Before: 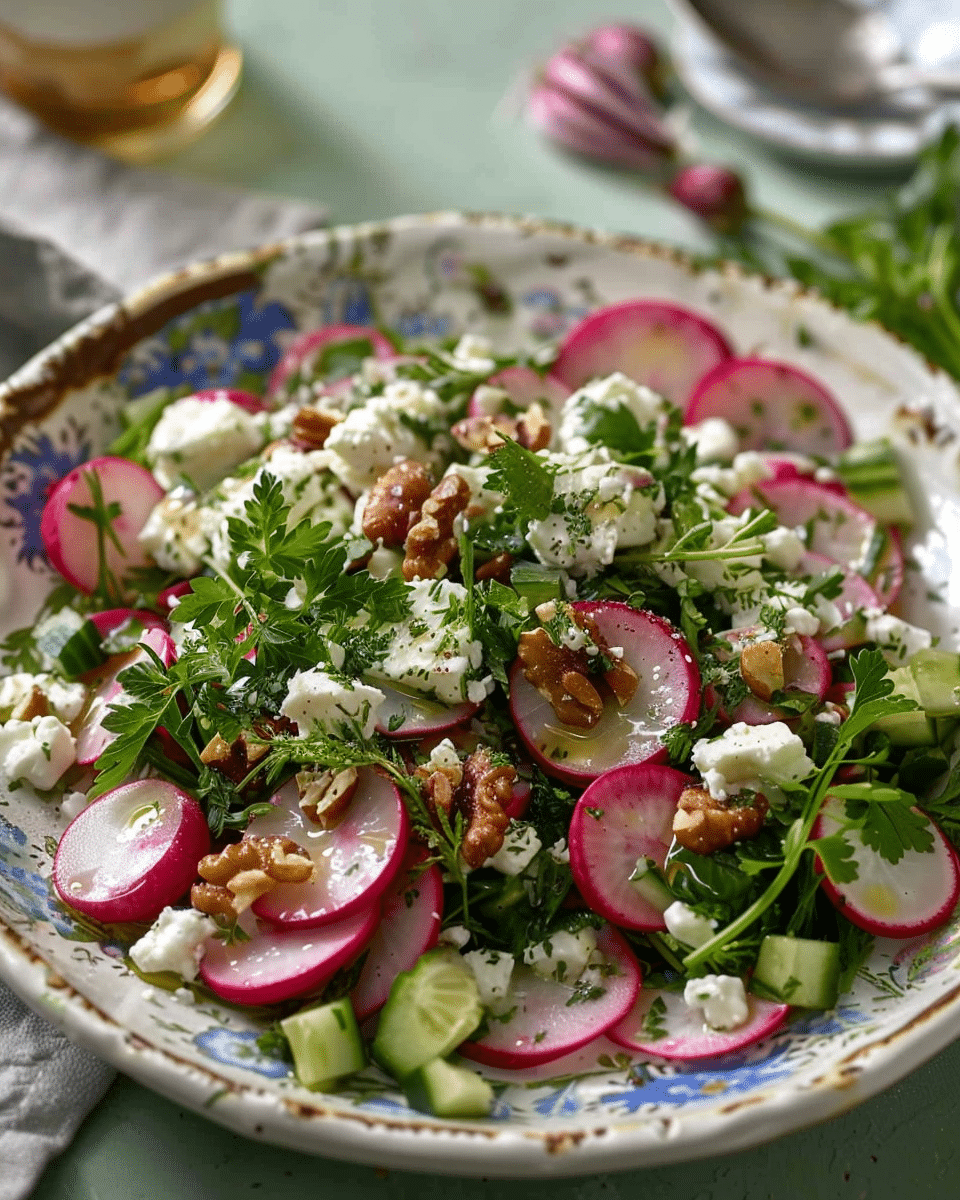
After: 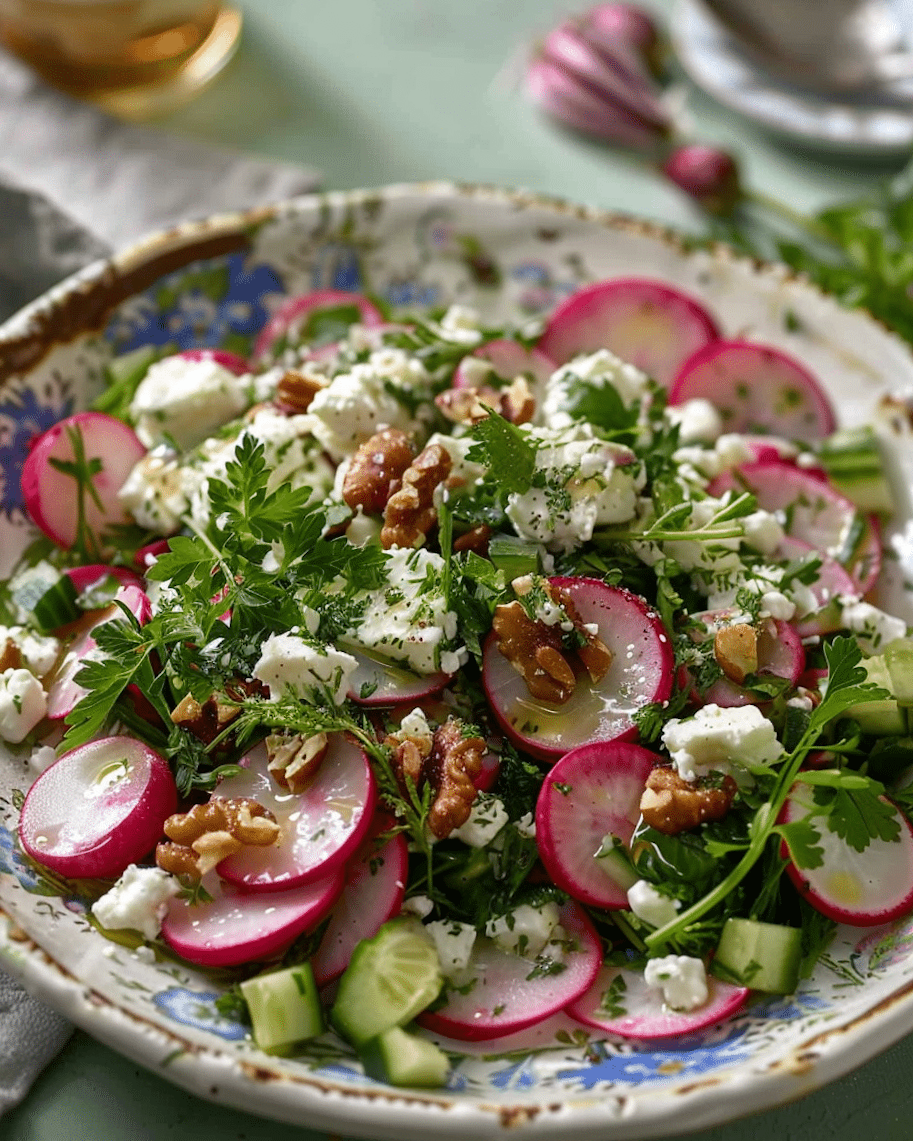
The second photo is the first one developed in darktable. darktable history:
crop and rotate: angle -2.38°
